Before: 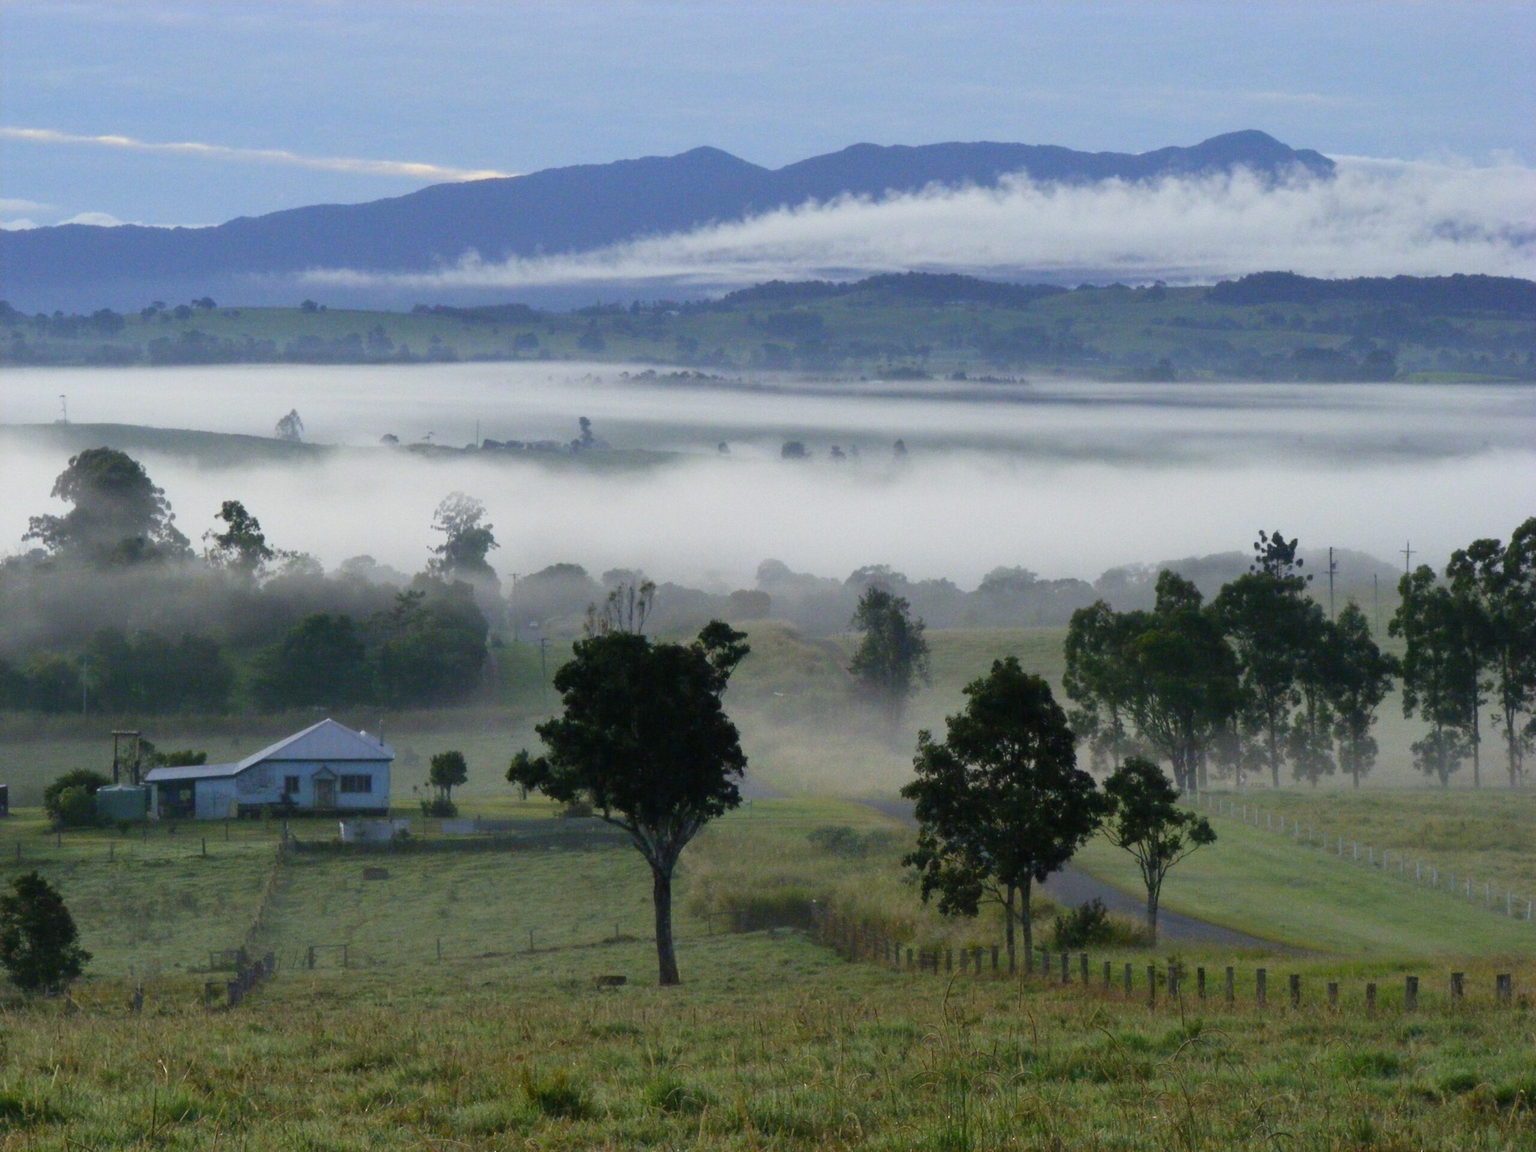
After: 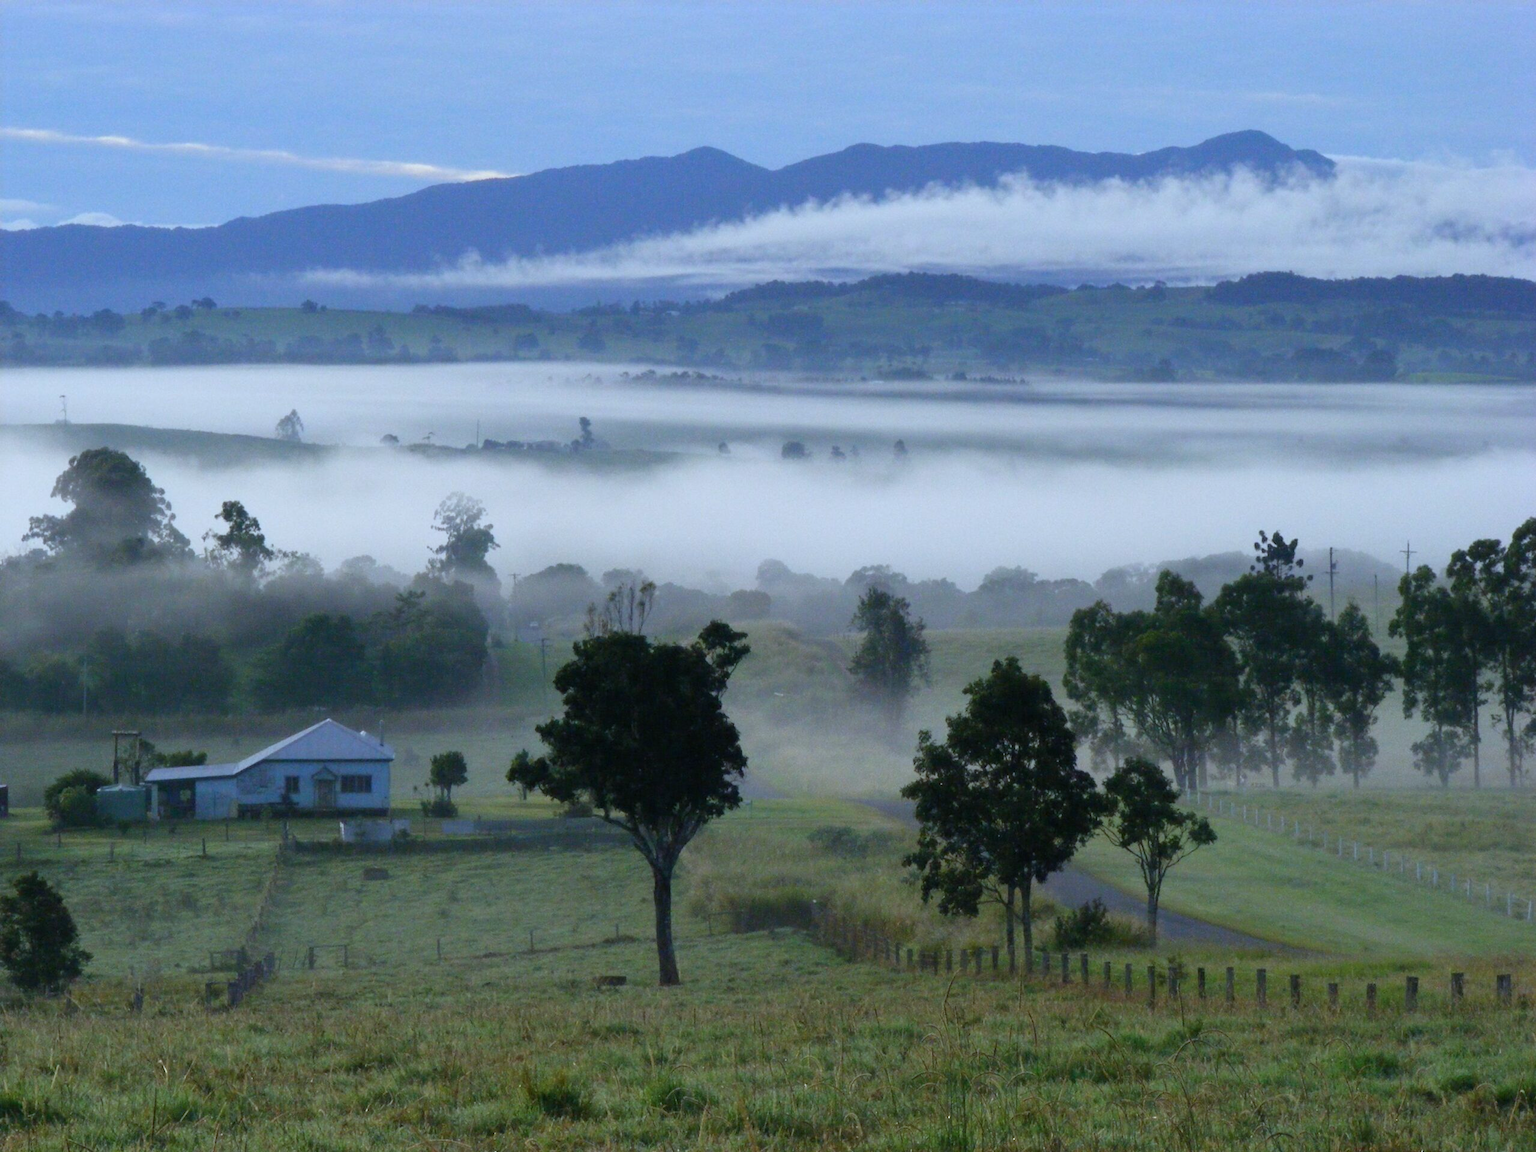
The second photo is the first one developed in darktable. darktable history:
color calibration: x 0.372, y 0.386, temperature 4286.61 K
